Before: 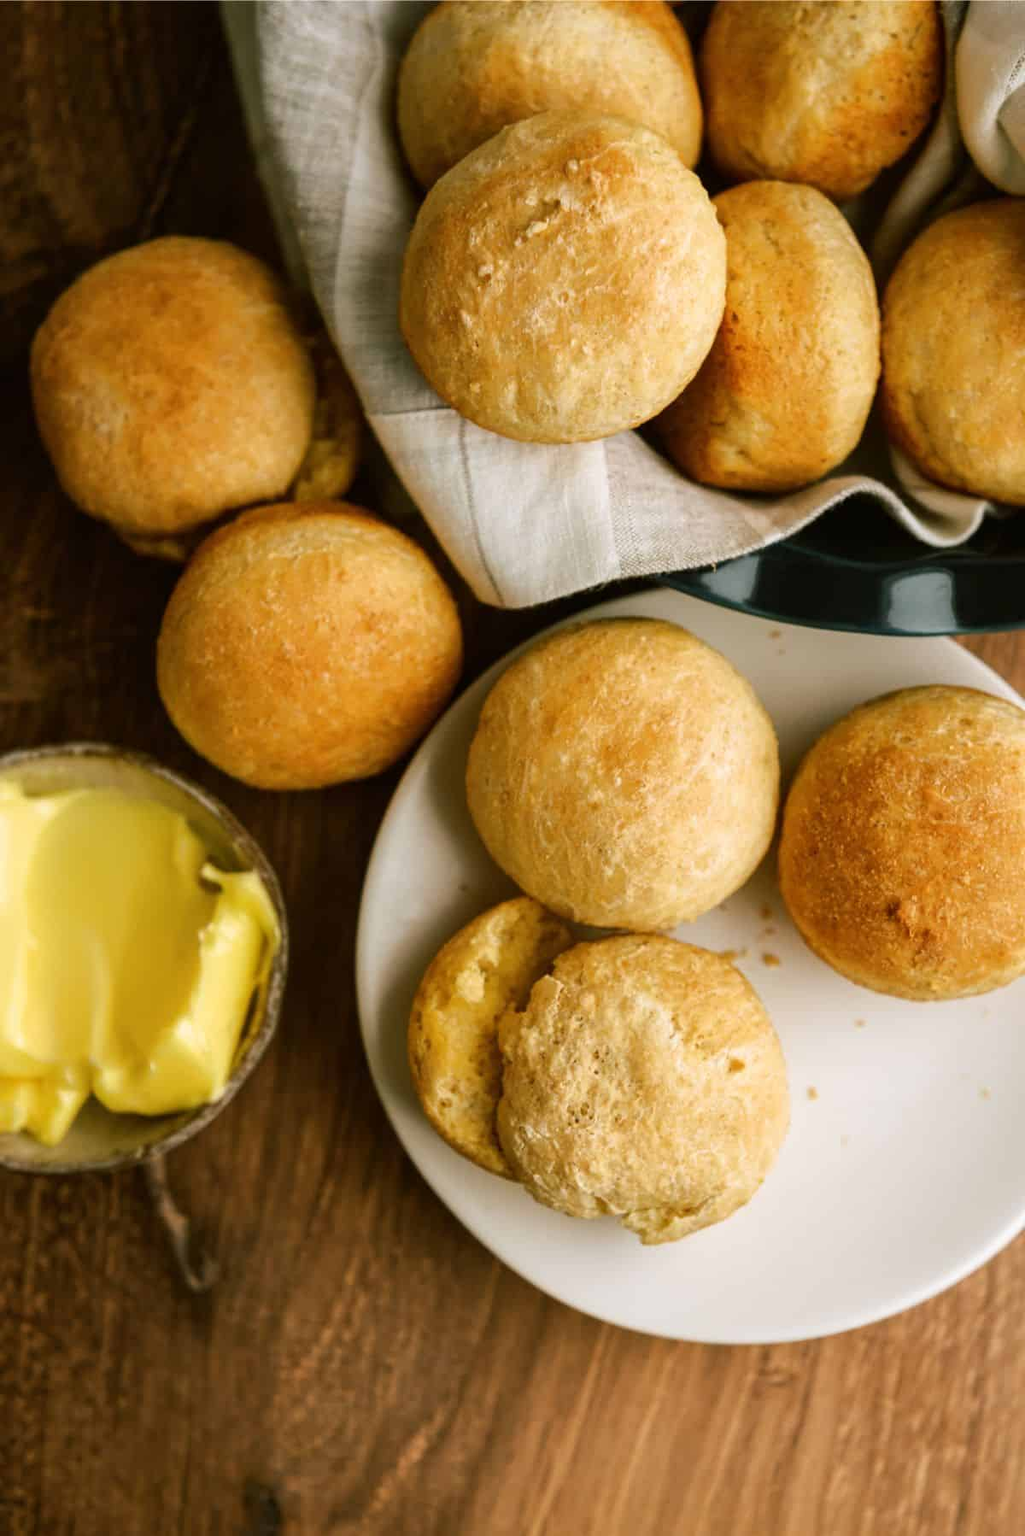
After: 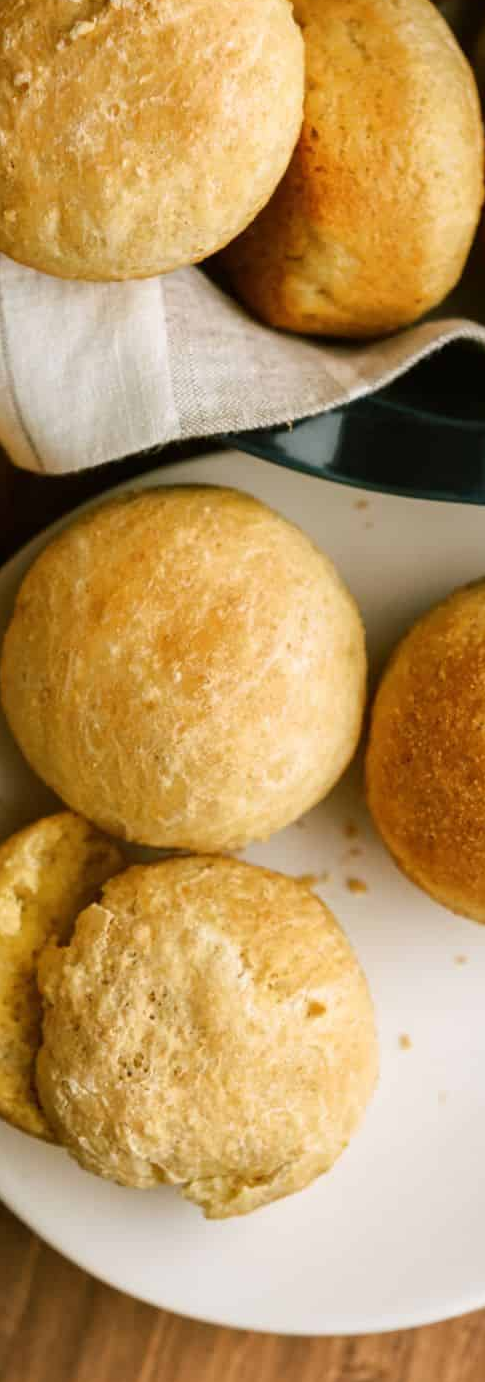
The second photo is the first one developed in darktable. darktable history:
crop: left 45.509%, top 13.273%, right 14.022%, bottom 9.826%
